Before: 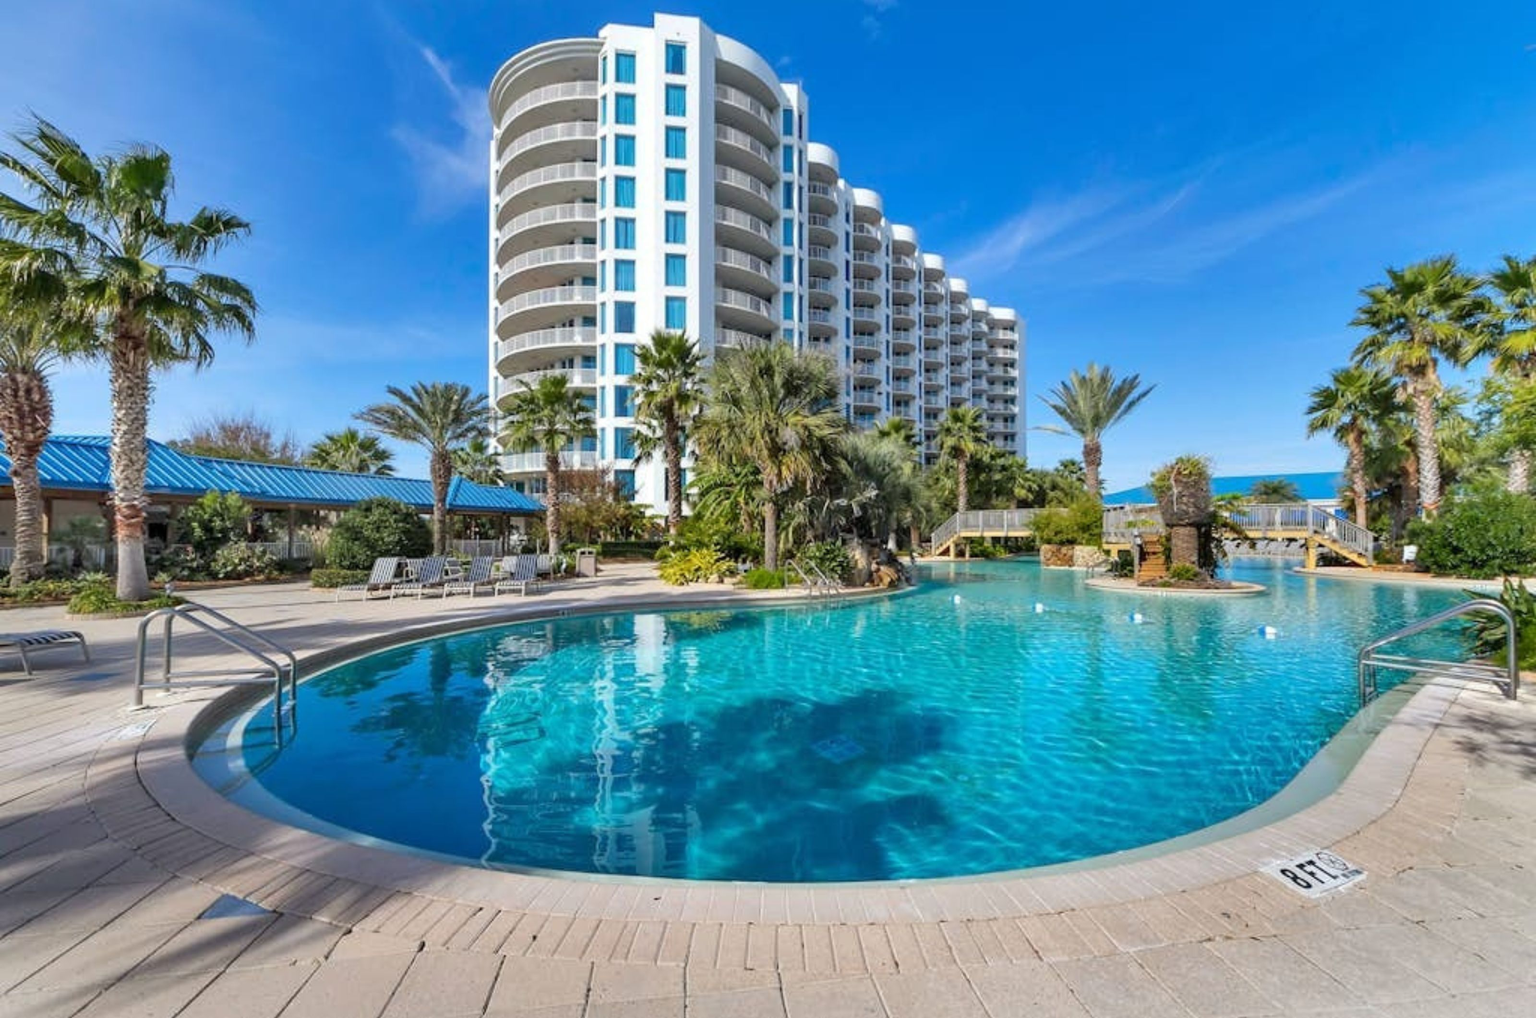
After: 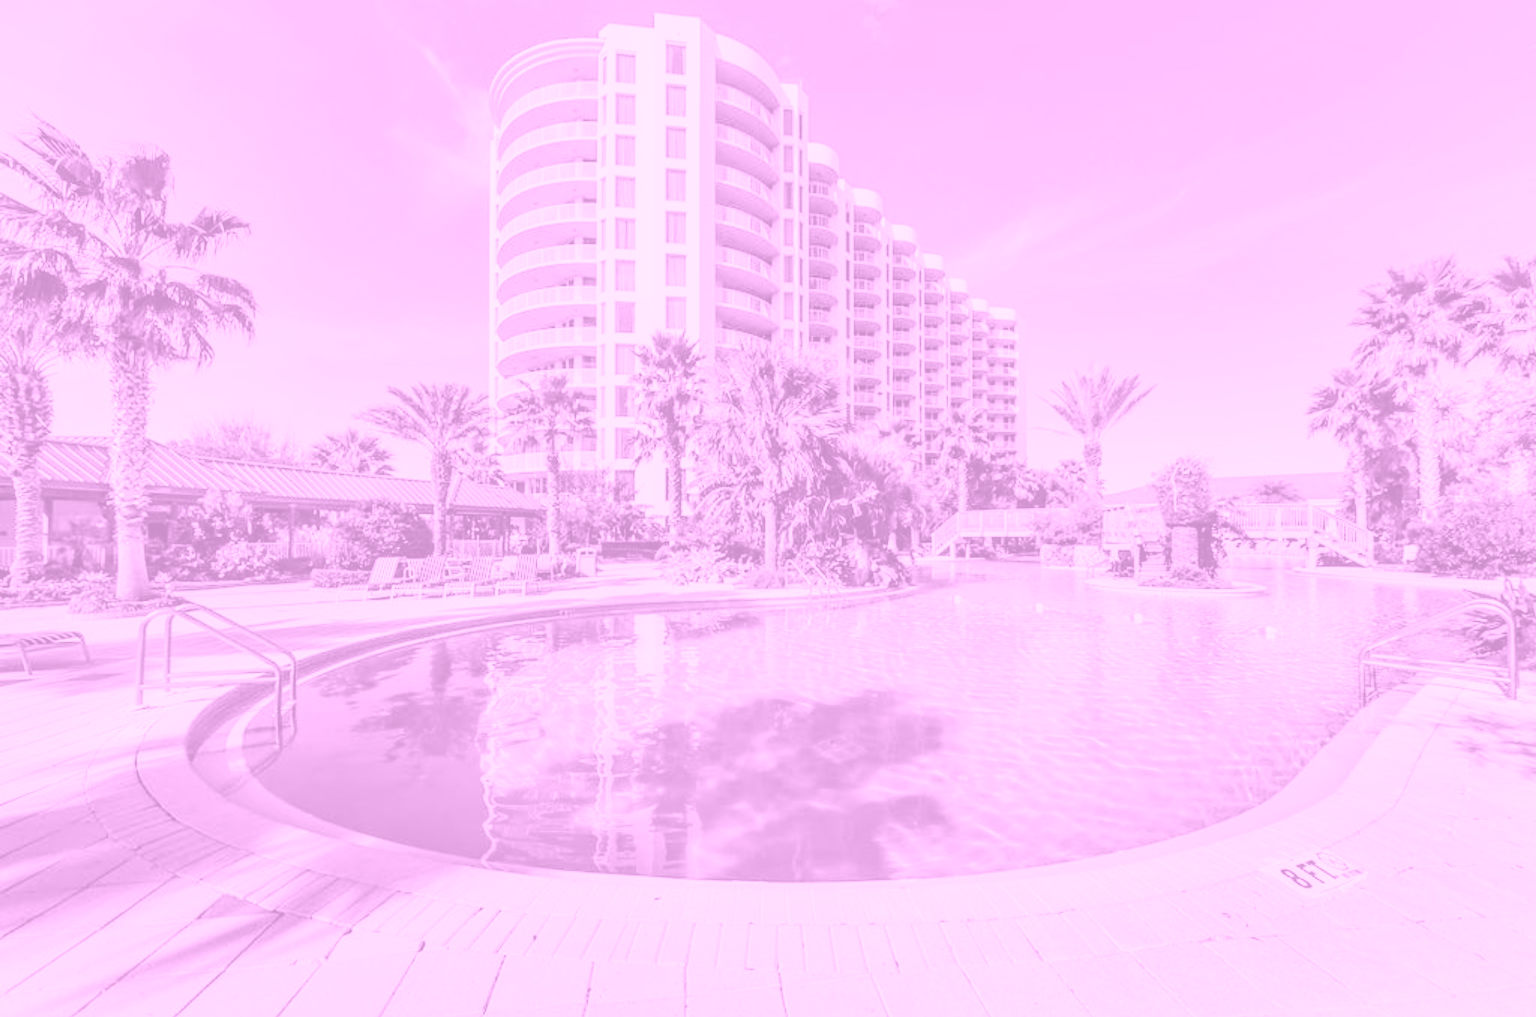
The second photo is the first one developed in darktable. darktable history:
colorize: hue 331.2°, saturation 75%, source mix 30.28%, lightness 70.52%, version 1
base curve: curves: ch0 [(0, 0) (0.036, 0.025) (0.121, 0.166) (0.206, 0.329) (0.605, 0.79) (1, 1)], preserve colors none
color correction: highlights a* 15.46, highlights b* -20.56
local contrast: detail 130%
